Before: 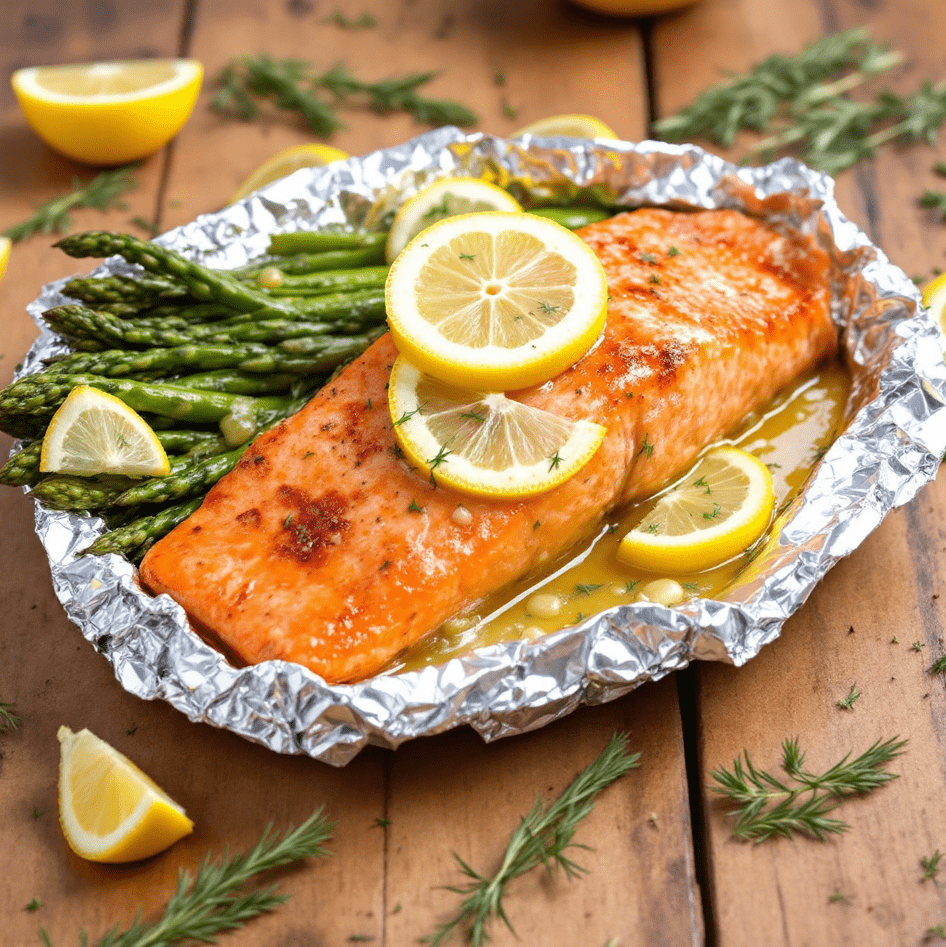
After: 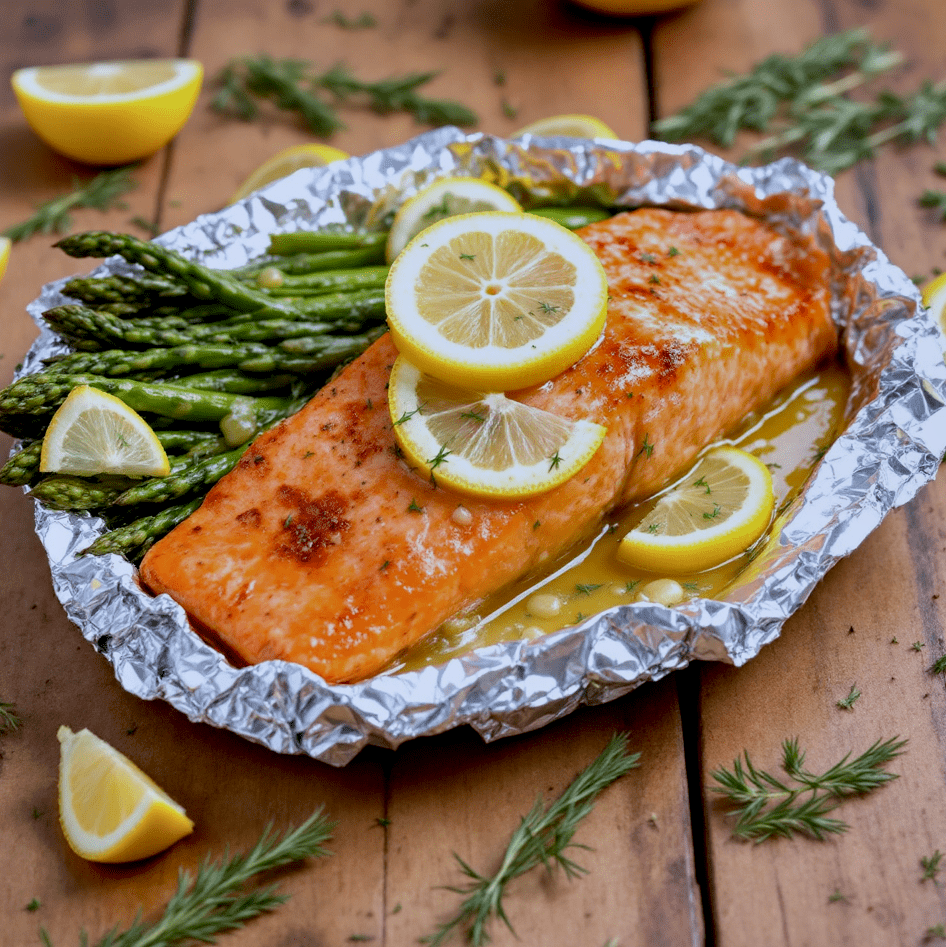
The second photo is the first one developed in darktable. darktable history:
shadows and highlights: shadows 59.73, highlights -60.54, soften with gaussian
exposure: black level correction 0.011, exposure -0.475 EV, compensate exposure bias true, compensate highlight preservation false
color calibration: gray › normalize channels true, illuminant custom, x 0.371, y 0.381, temperature 4283.5 K, gamut compression 0.022
